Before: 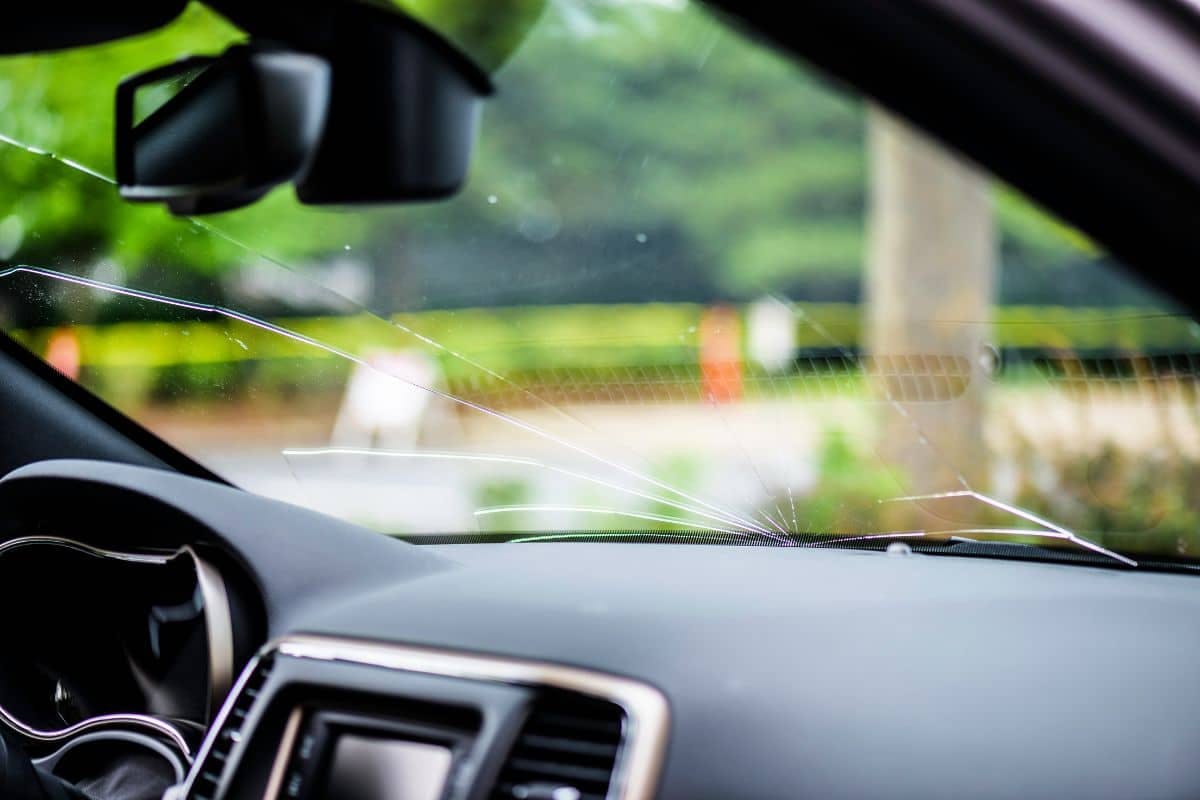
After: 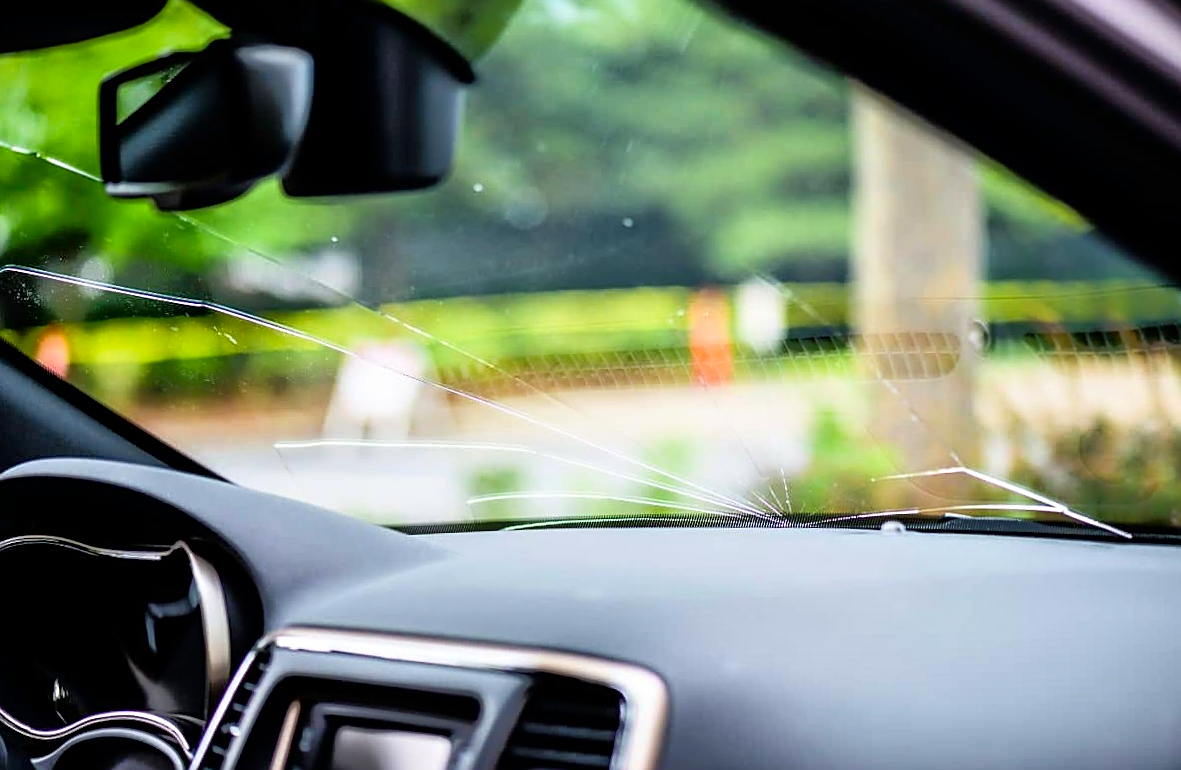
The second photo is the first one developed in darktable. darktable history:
sharpen: on, module defaults
contrast brightness saturation: contrast 0.15, brightness -0.01, saturation 0.1
rotate and perspective: rotation -1.42°, crop left 0.016, crop right 0.984, crop top 0.035, crop bottom 0.965
tone equalizer: -8 EV -0.528 EV, -7 EV -0.319 EV, -6 EV -0.083 EV, -5 EV 0.413 EV, -4 EV 0.985 EV, -3 EV 0.791 EV, -2 EV -0.01 EV, -1 EV 0.14 EV, +0 EV -0.012 EV, smoothing 1
